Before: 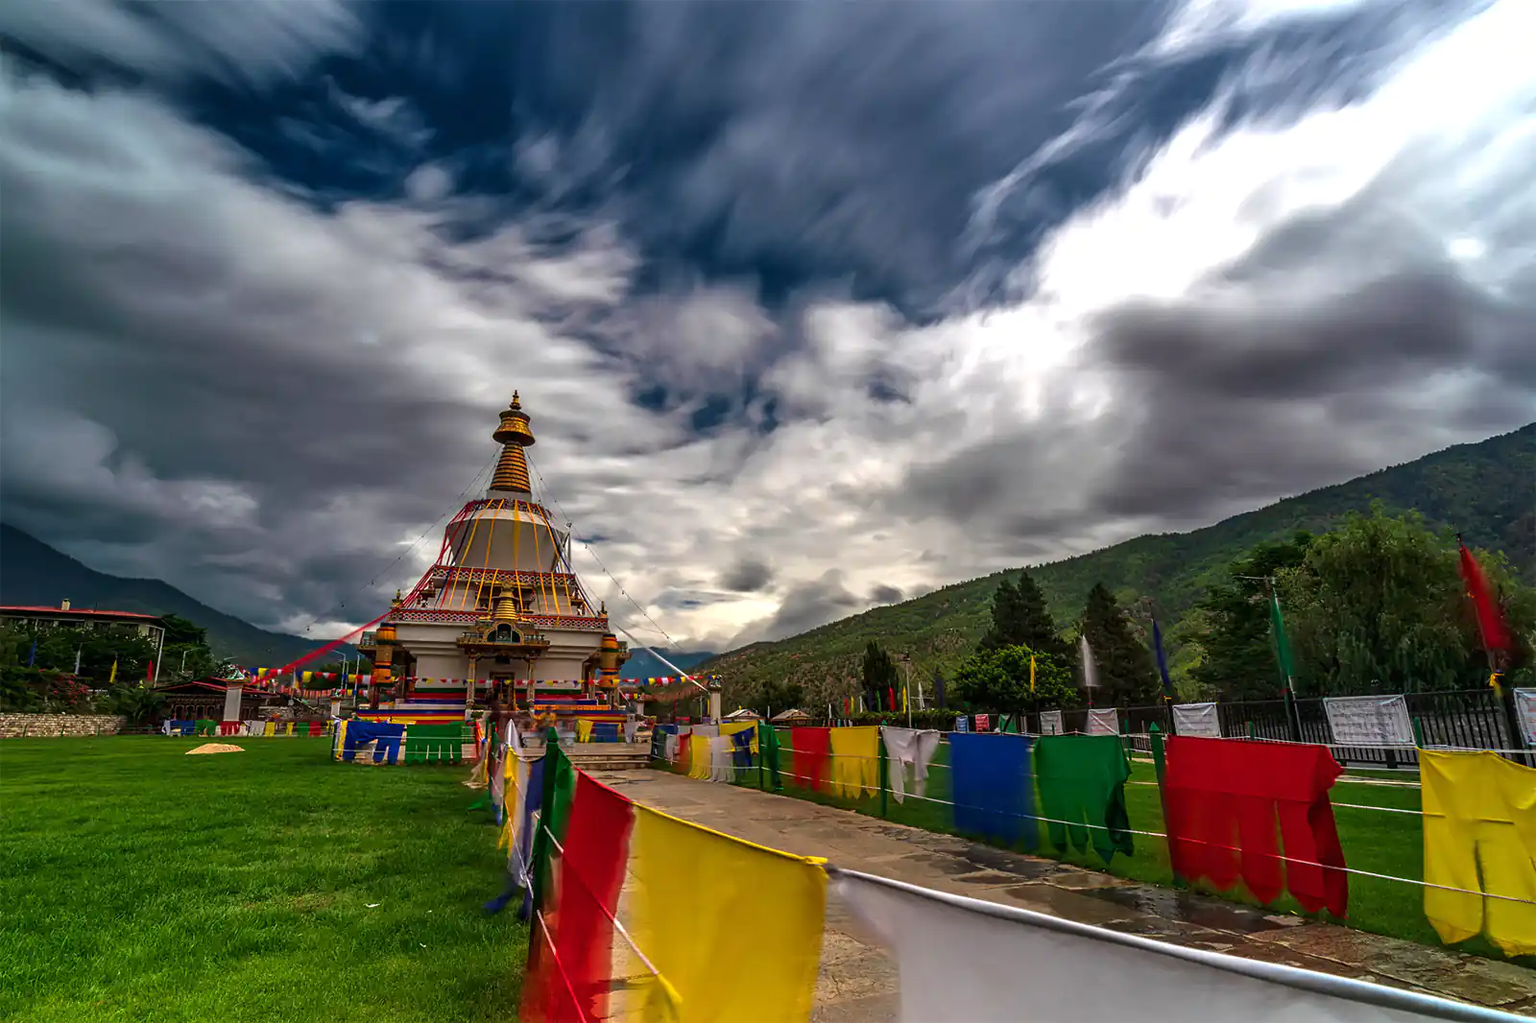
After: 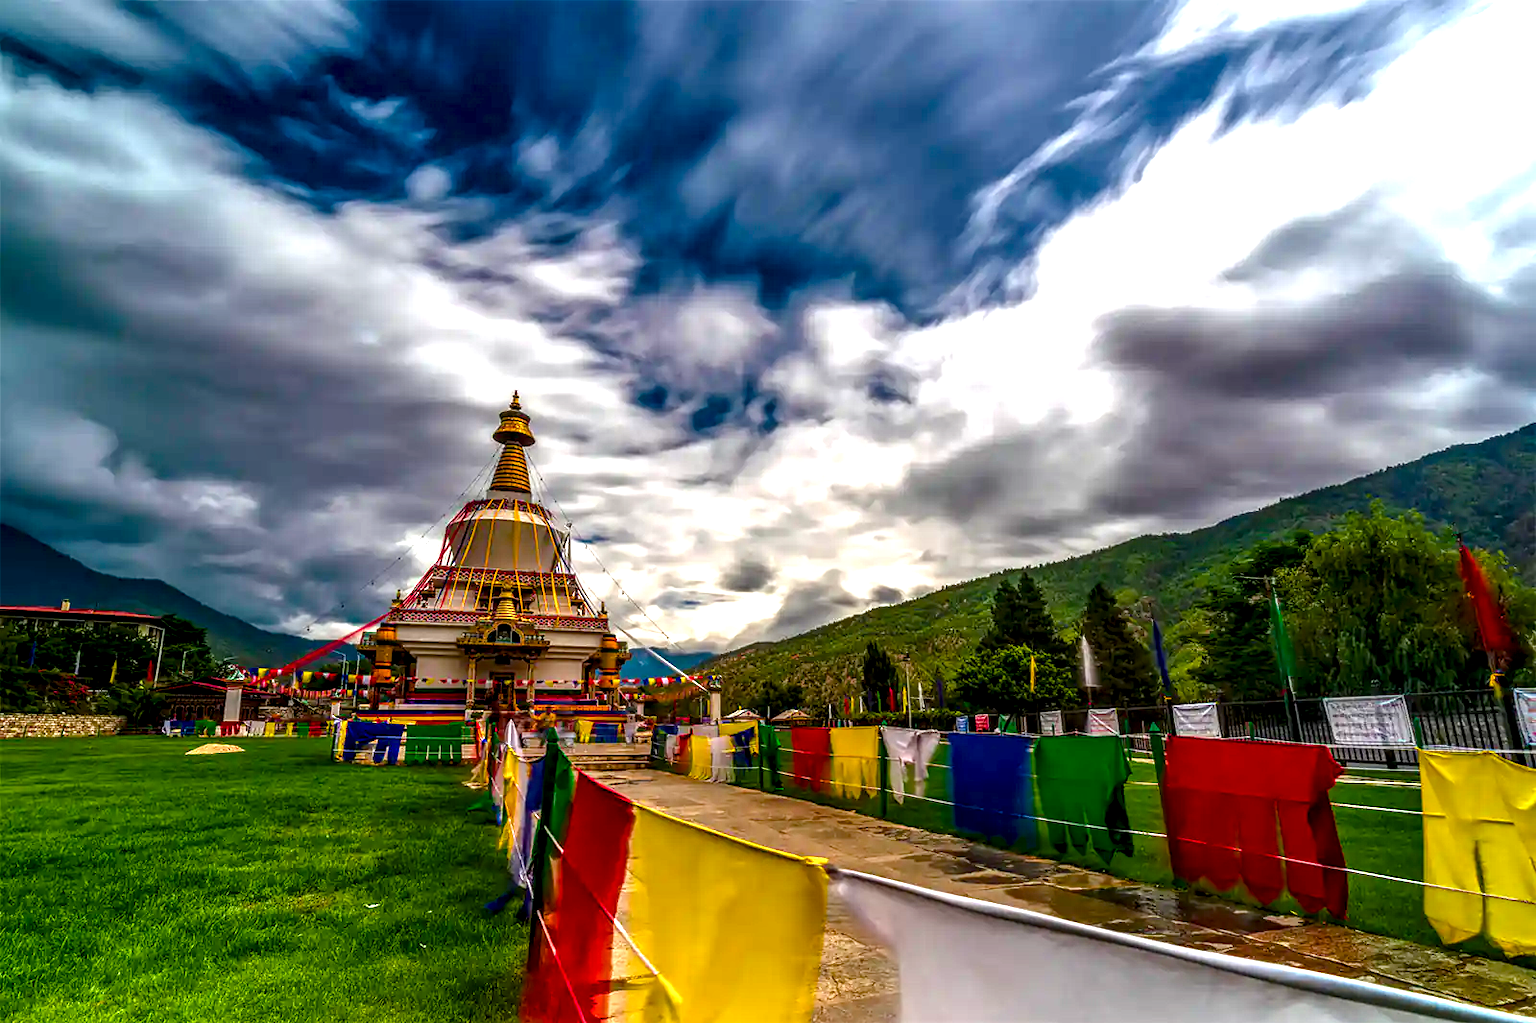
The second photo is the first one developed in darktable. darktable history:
white balance: emerald 1
local contrast: detail 150%
color balance rgb: linear chroma grading › shadows -2.2%, linear chroma grading › highlights -15%, linear chroma grading › global chroma -10%, linear chroma grading › mid-tones -10%, perceptual saturation grading › global saturation 45%, perceptual saturation grading › highlights -50%, perceptual saturation grading › shadows 30%, perceptual brilliance grading › global brilliance 18%, global vibrance 45%
